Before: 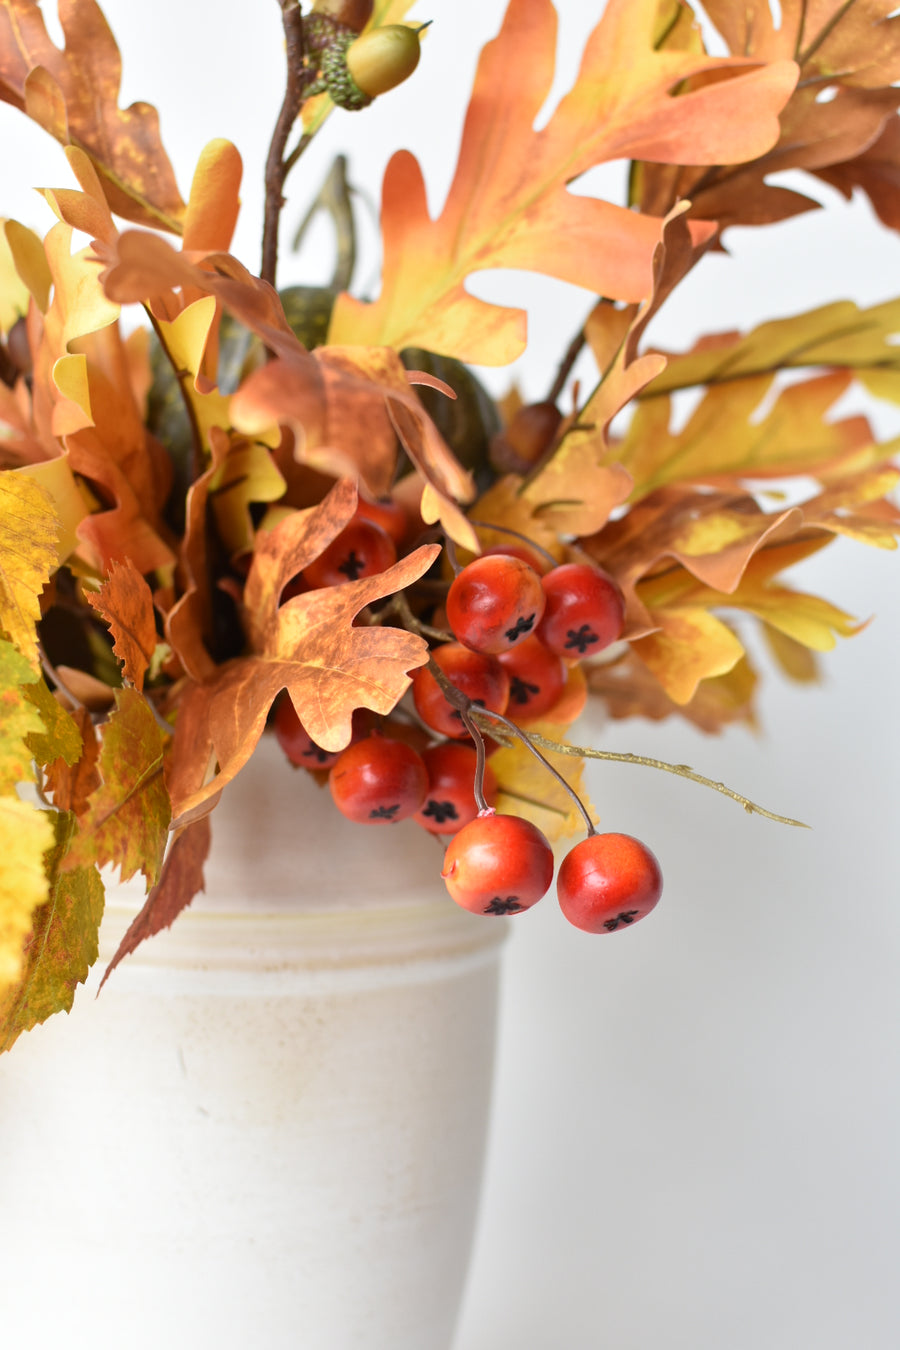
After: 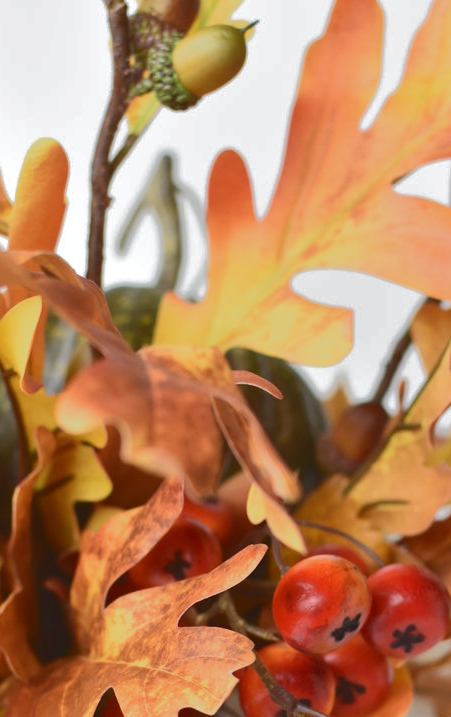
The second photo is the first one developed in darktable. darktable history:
shadows and highlights: shadows 30.78, highlights -0.142, soften with gaussian
tone curve: curves: ch0 [(0, 0) (0.003, 0.098) (0.011, 0.099) (0.025, 0.103) (0.044, 0.114) (0.069, 0.13) (0.1, 0.142) (0.136, 0.161) (0.177, 0.189) (0.224, 0.224) (0.277, 0.266) (0.335, 0.32) (0.399, 0.38) (0.468, 0.45) (0.543, 0.522) (0.623, 0.598) (0.709, 0.669) (0.801, 0.731) (0.898, 0.786) (1, 1)]
crop: left 19.393%, right 30.414%, bottom 46.861%
